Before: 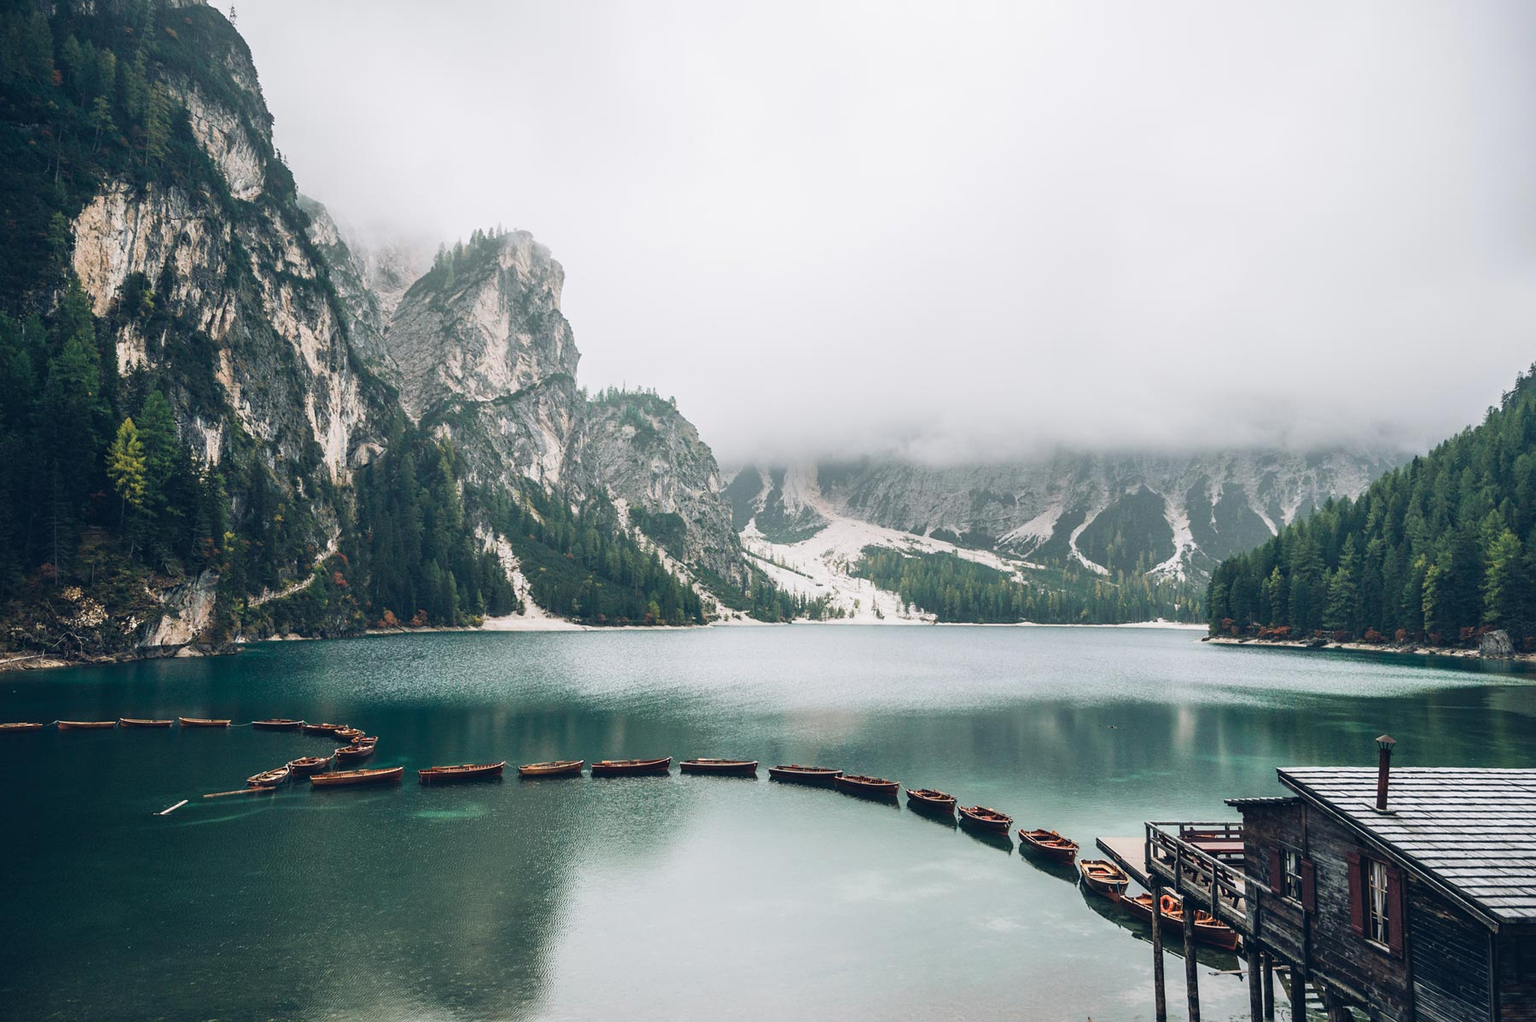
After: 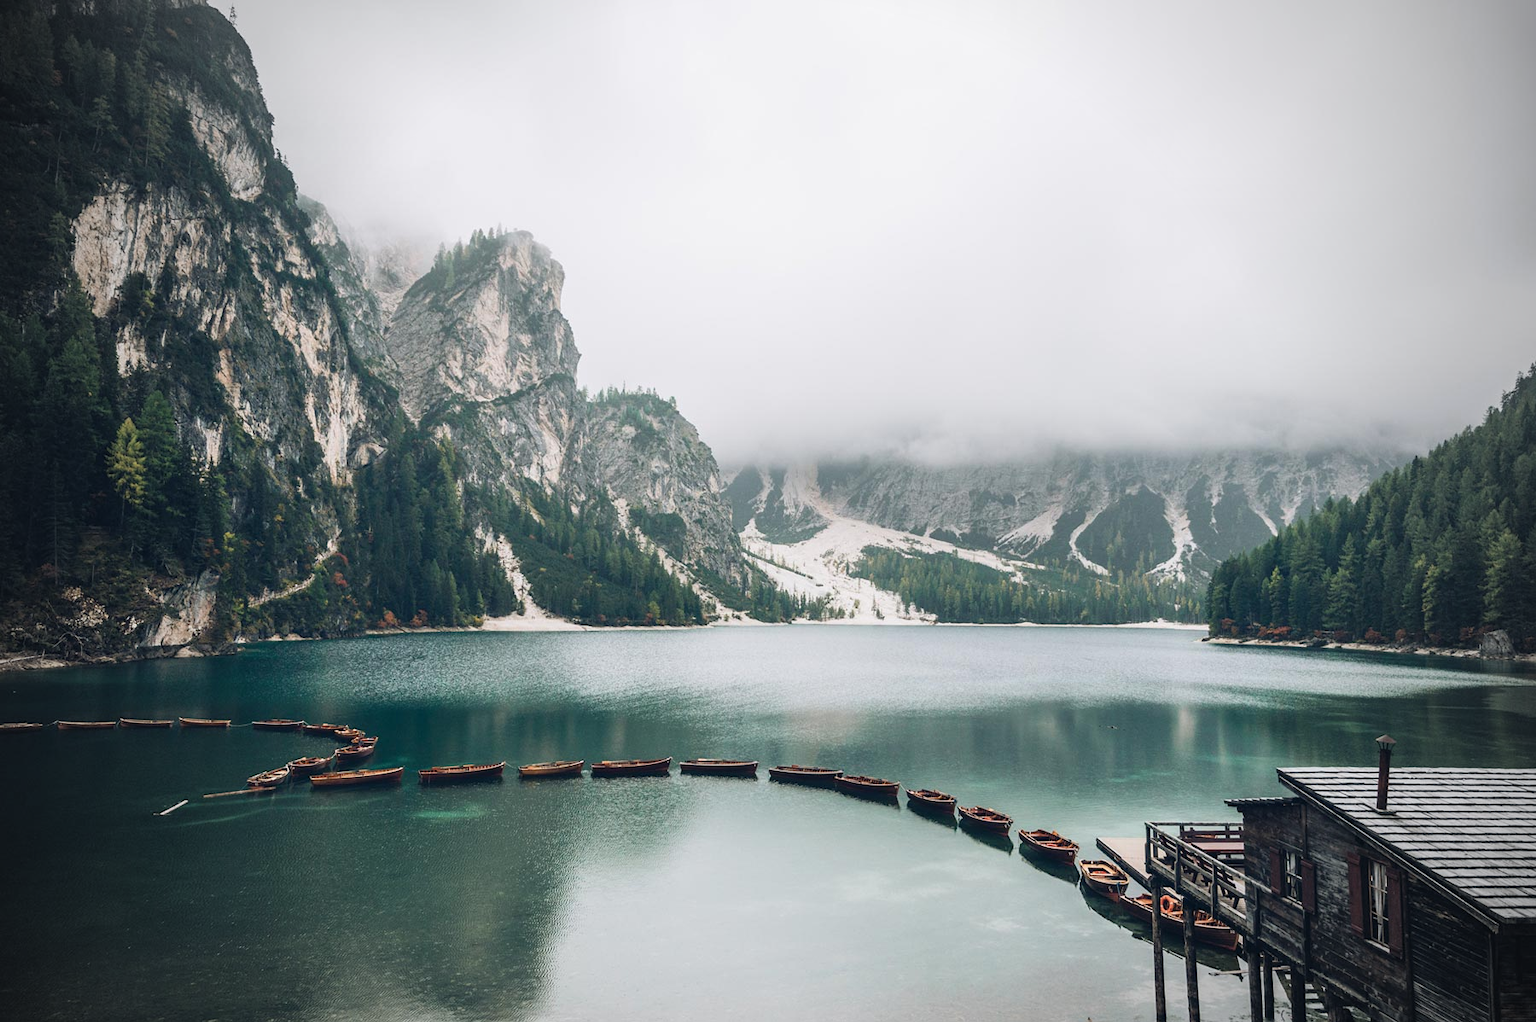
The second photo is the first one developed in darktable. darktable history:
vignetting: fall-off start 67.15%, brightness -0.442, saturation -0.691, width/height ratio 1.011, unbound false
